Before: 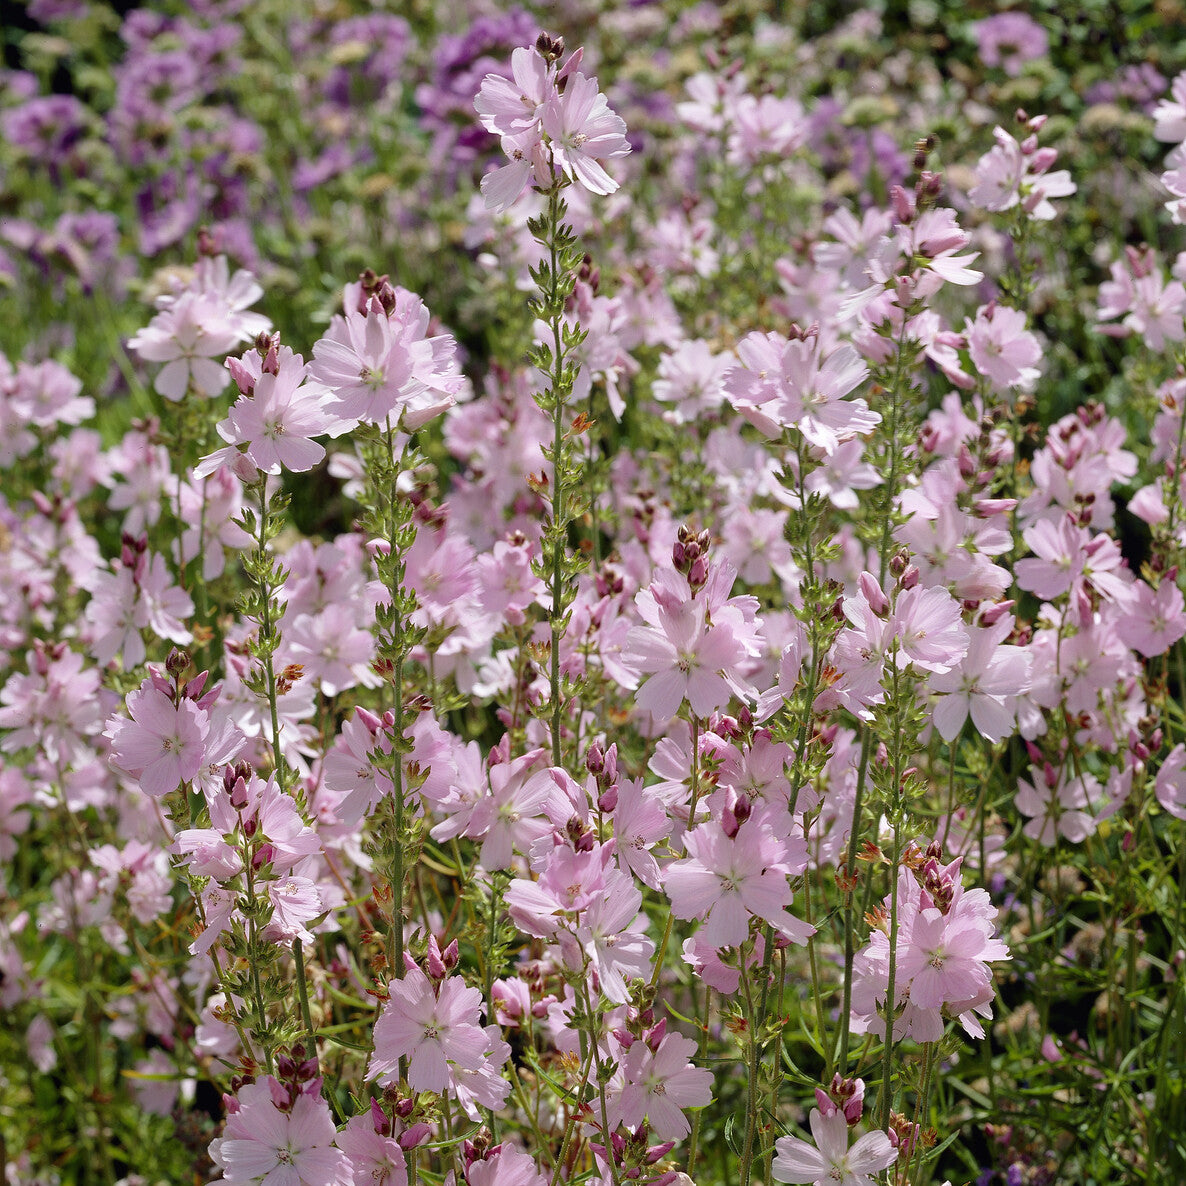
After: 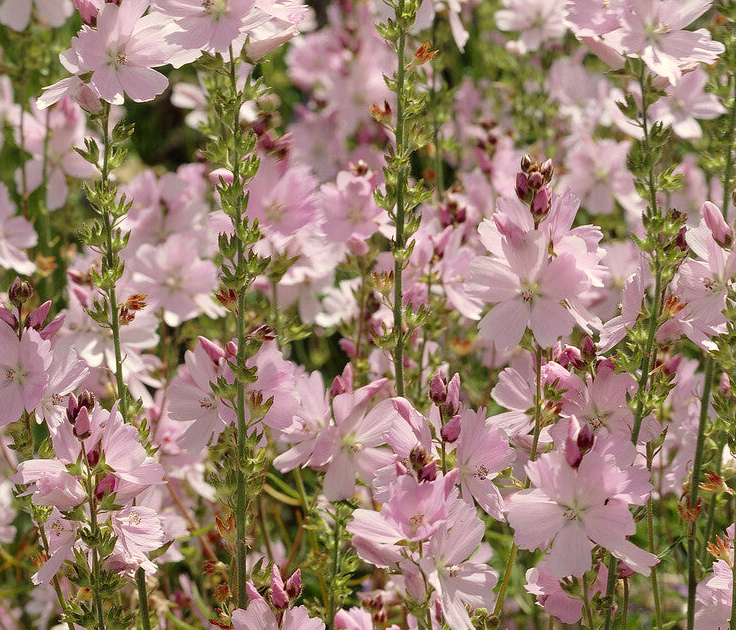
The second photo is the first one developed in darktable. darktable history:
white balance: red 1.029, blue 0.92
crop: left 13.312%, top 31.28%, right 24.627%, bottom 15.582%
